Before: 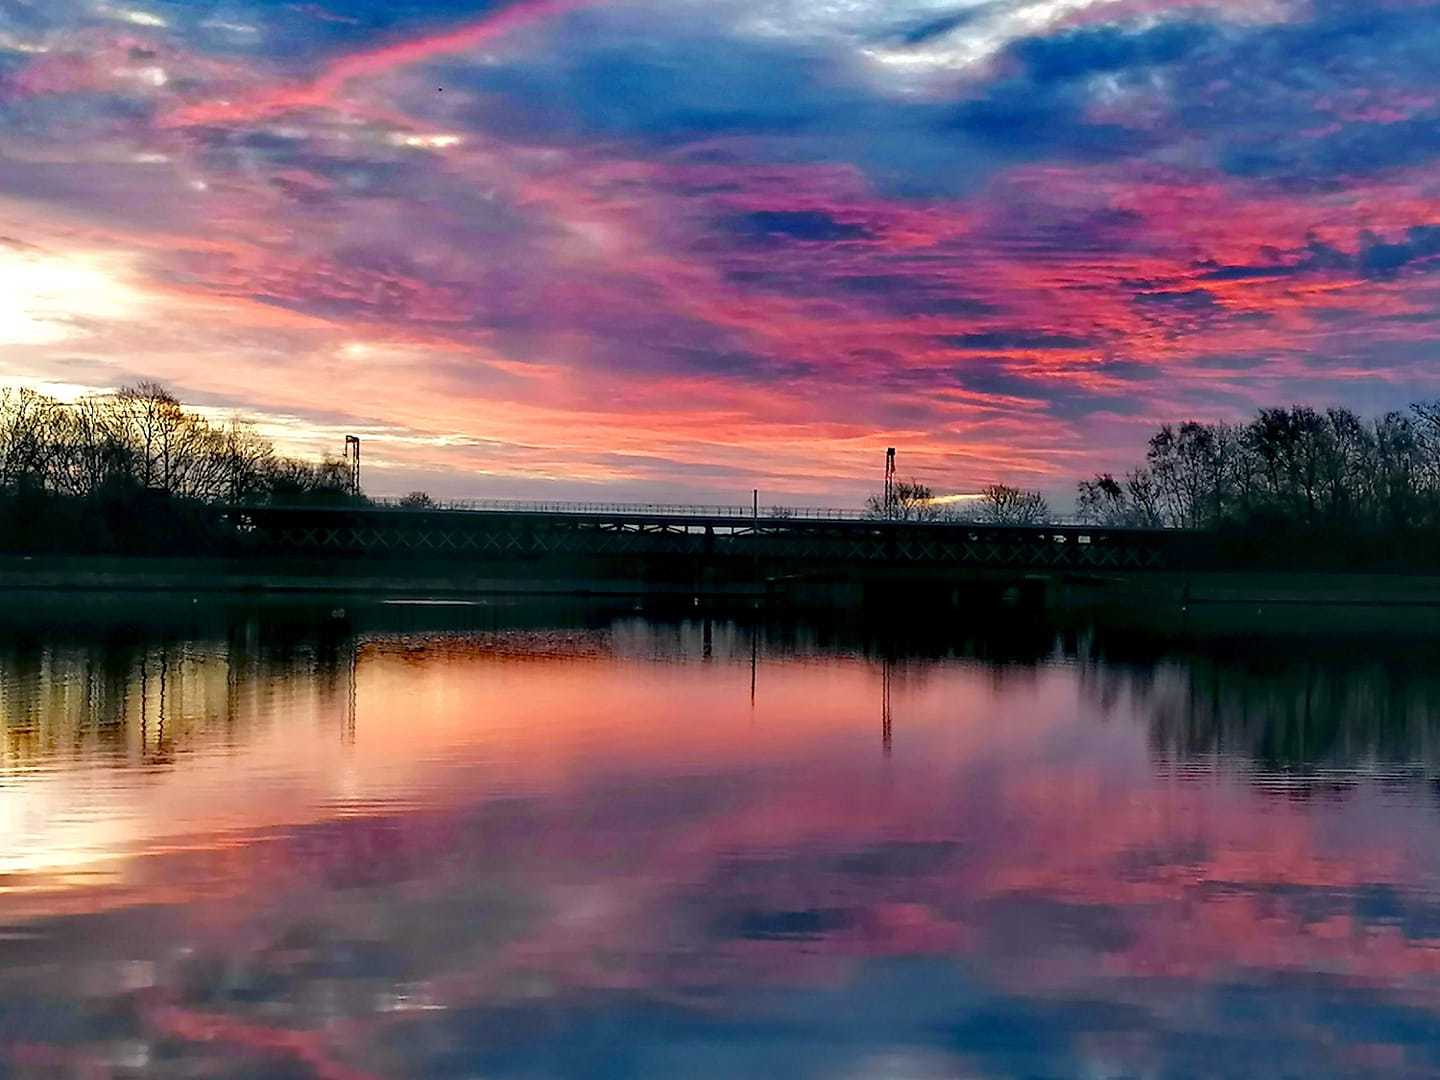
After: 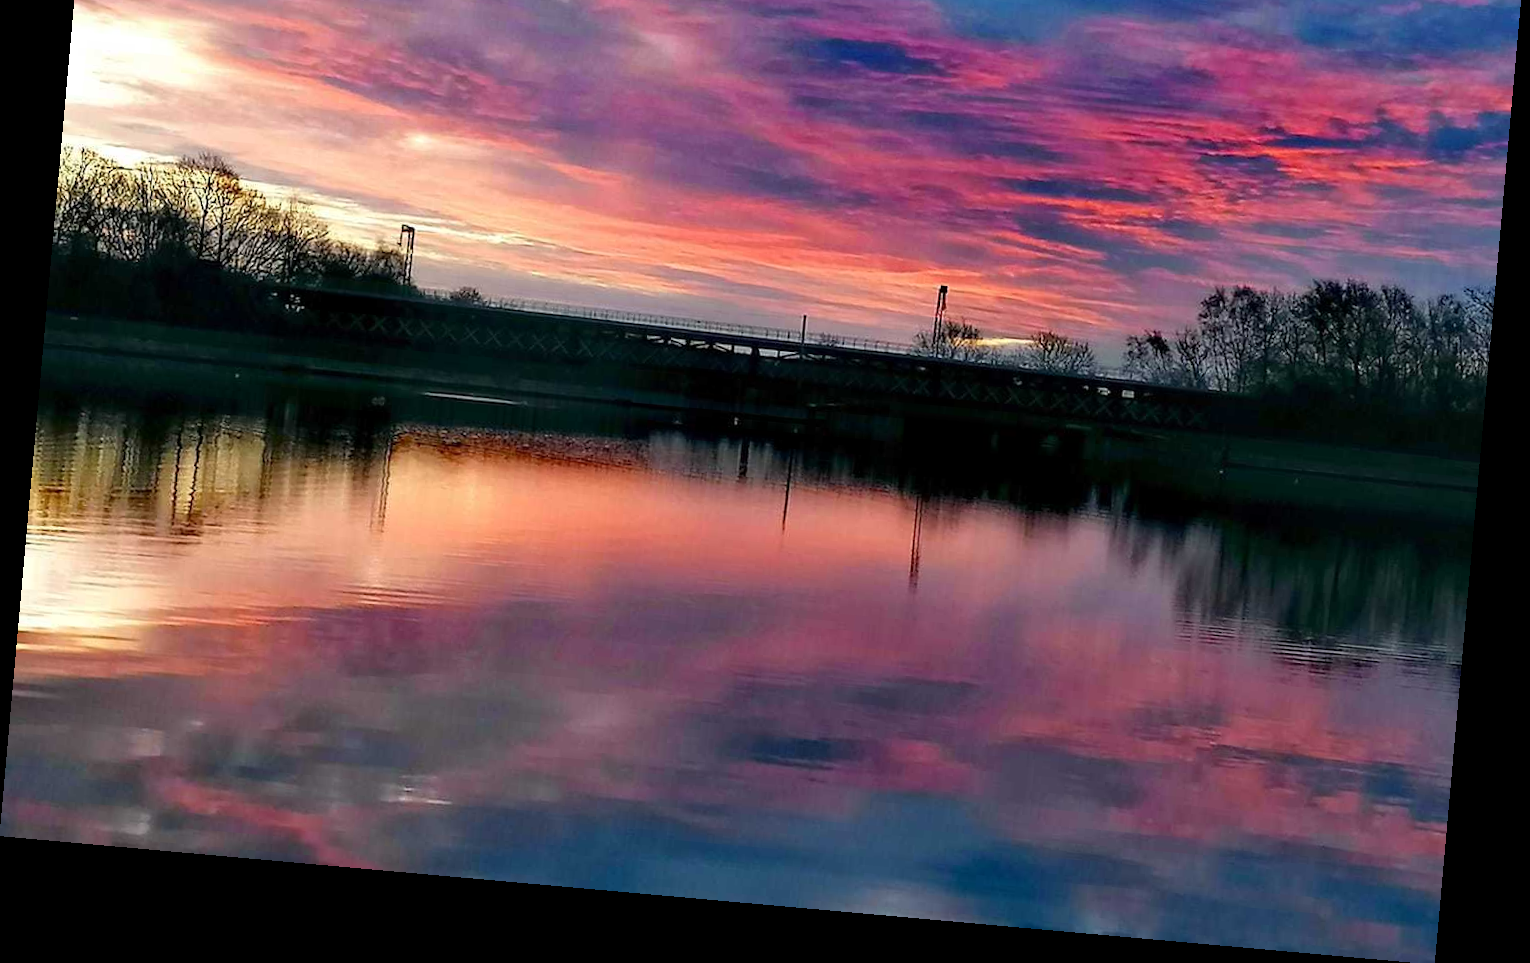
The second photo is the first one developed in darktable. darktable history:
rotate and perspective: rotation 5.12°, automatic cropping off
crop and rotate: top 19.998%
